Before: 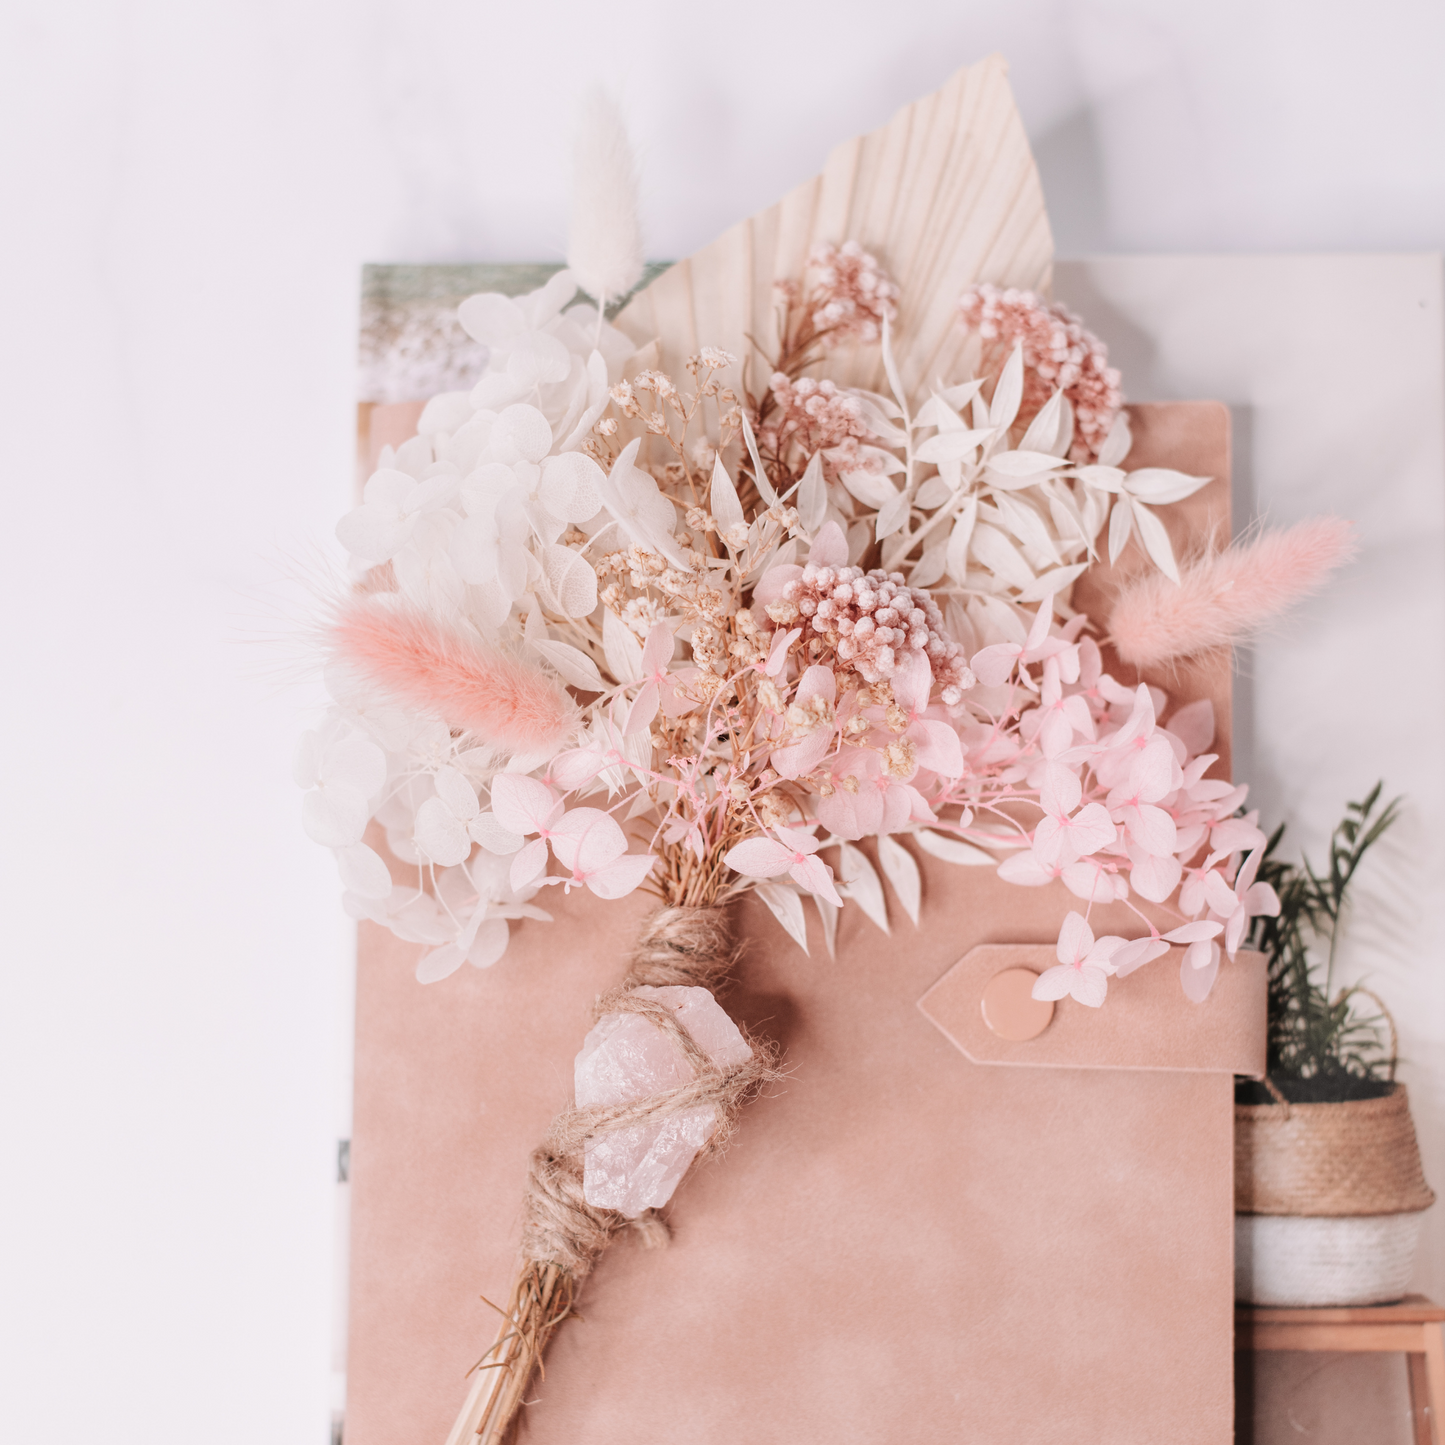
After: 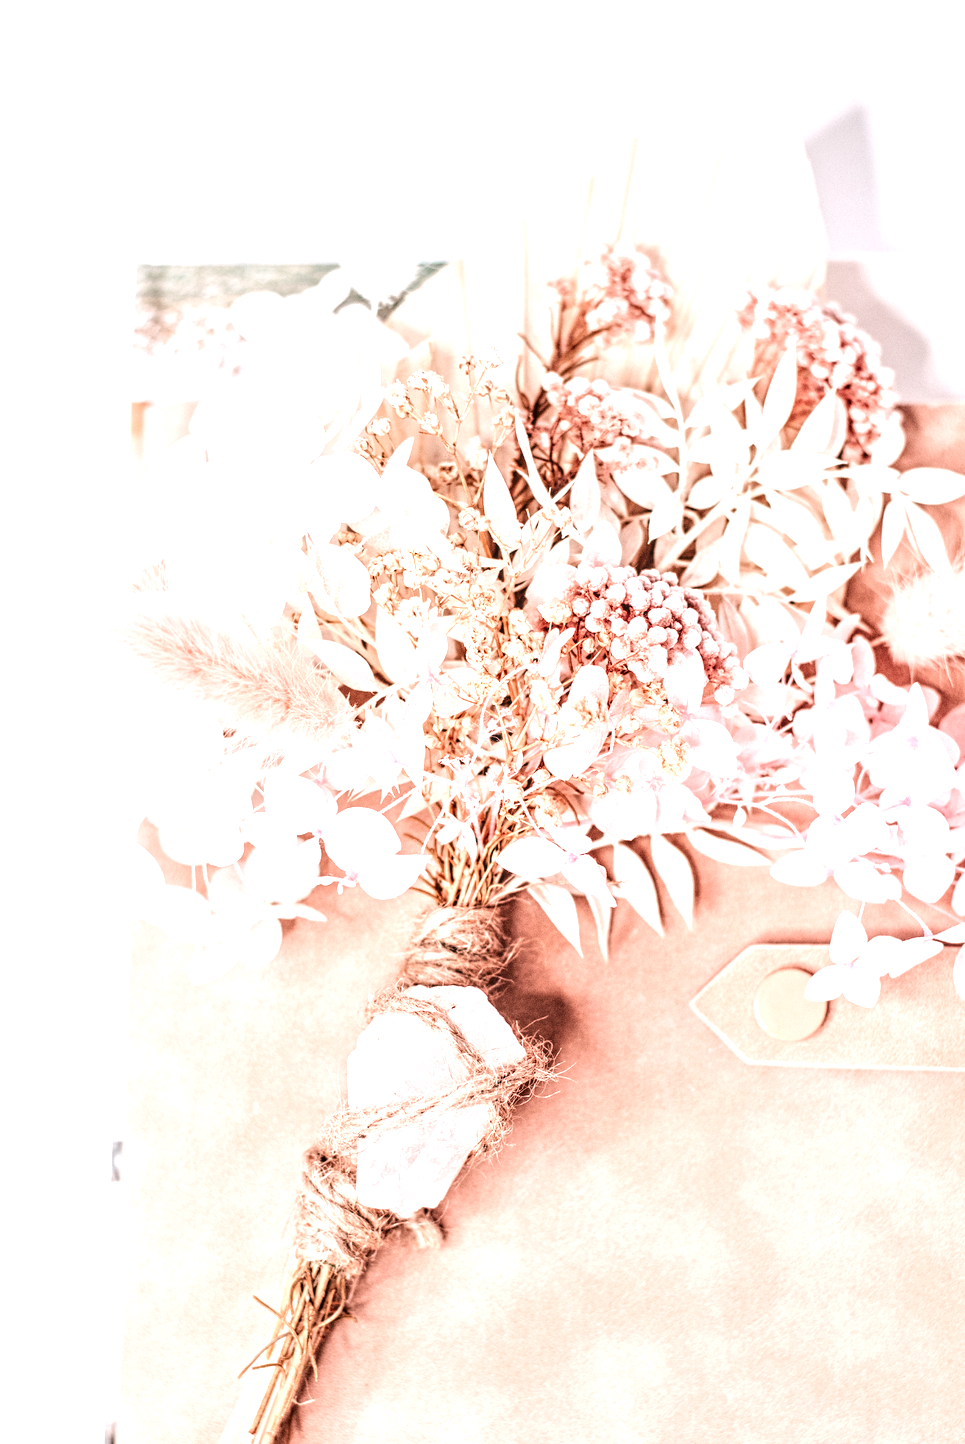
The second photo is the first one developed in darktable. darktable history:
crop and rotate: left 15.717%, right 17.484%
tone curve: curves: ch0 [(0.003, 0) (0.066, 0.023) (0.149, 0.094) (0.264, 0.238) (0.395, 0.421) (0.517, 0.56) (0.688, 0.743) (0.813, 0.846) (1, 1)]; ch1 [(0, 0) (0.164, 0.115) (0.337, 0.332) (0.39, 0.398) (0.464, 0.461) (0.501, 0.5) (0.521, 0.535) (0.571, 0.588) (0.652, 0.681) (0.733, 0.749) (0.811, 0.796) (1, 1)]; ch2 [(0, 0) (0.337, 0.382) (0.464, 0.476) (0.501, 0.502) (0.527, 0.54) (0.556, 0.567) (0.6, 0.59) (0.687, 0.675) (1, 1)], color space Lab, linked channels, preserve colors none
exposure: black level correction 0, exposure 1.103 EV, compensate highlight preservation false
contrast equalizer: octaves 7, y [[0.5, 0.542, 0.583, 0.625, 0.667, 0.708], [0.5 ×6], [0.5 ×6], [0 ×6], [0 ×6]]
local contrast: on, module defaults
